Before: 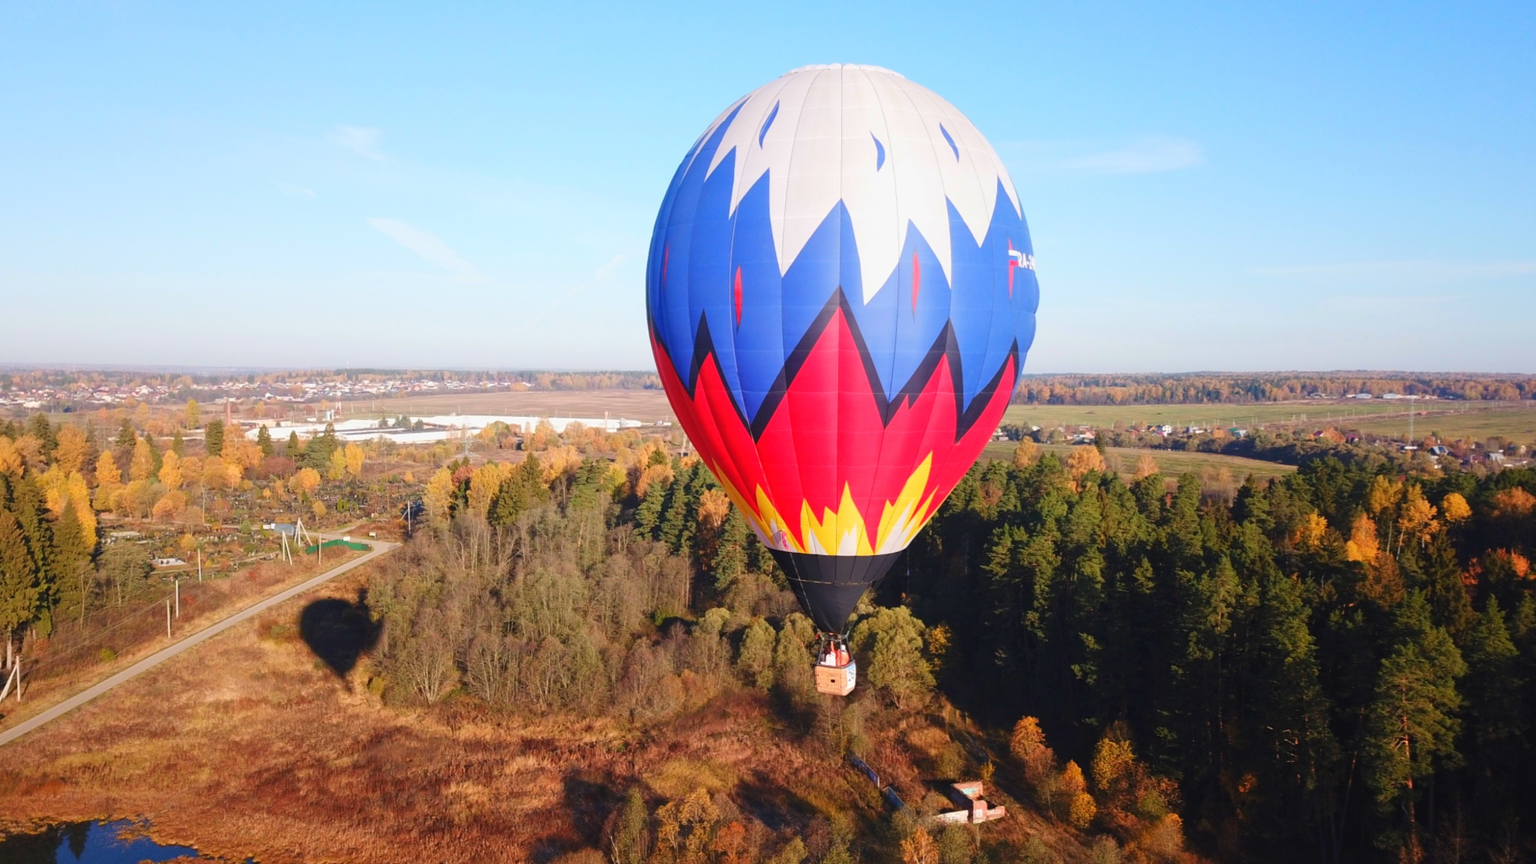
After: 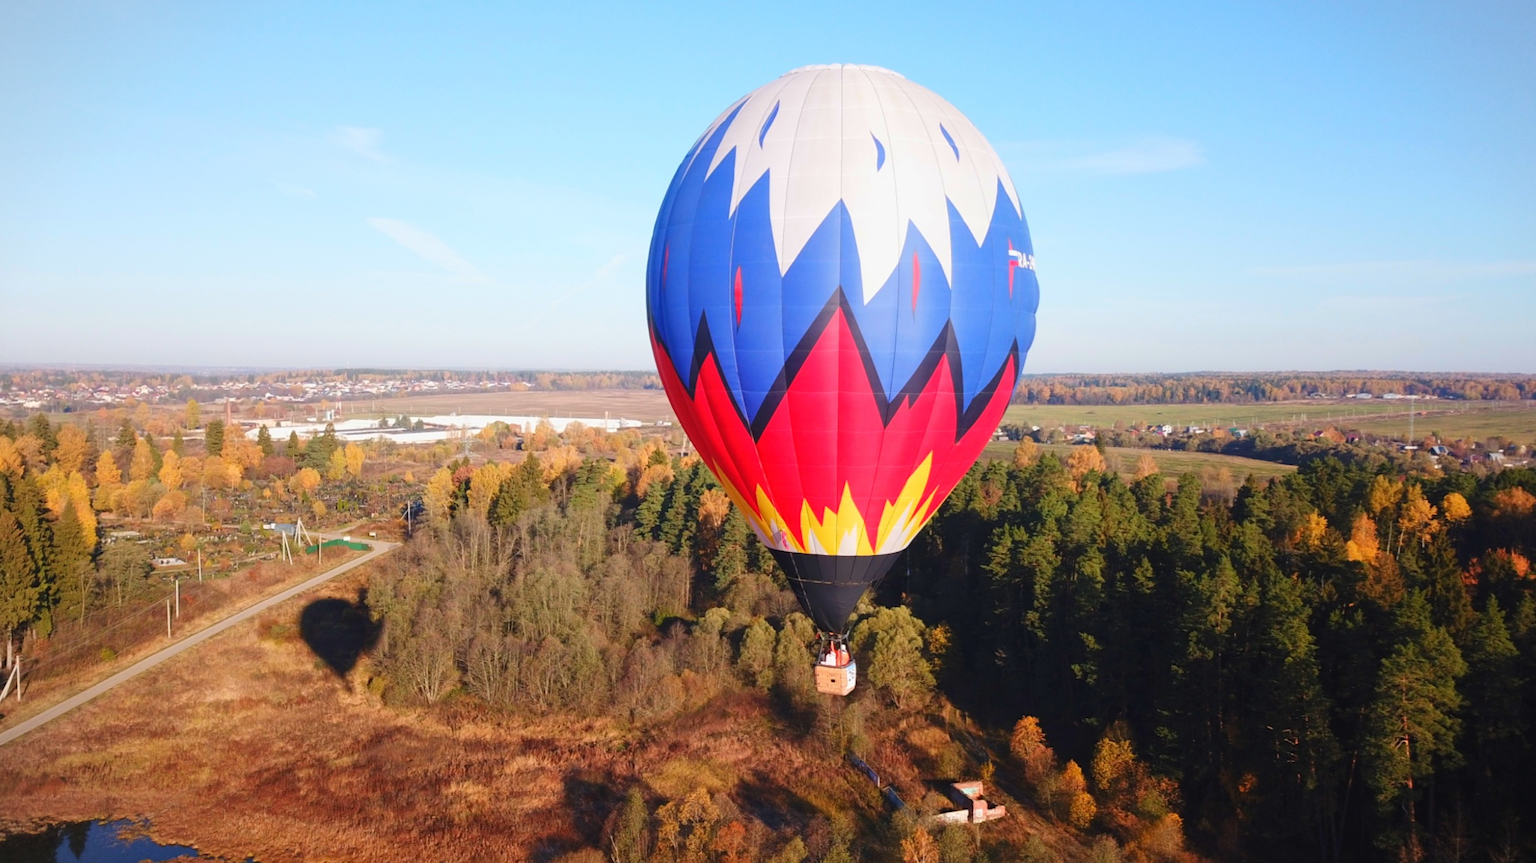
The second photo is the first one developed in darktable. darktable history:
vignetting: fall-off start 100%, brightness -0.282, width/height ratio 1.31
